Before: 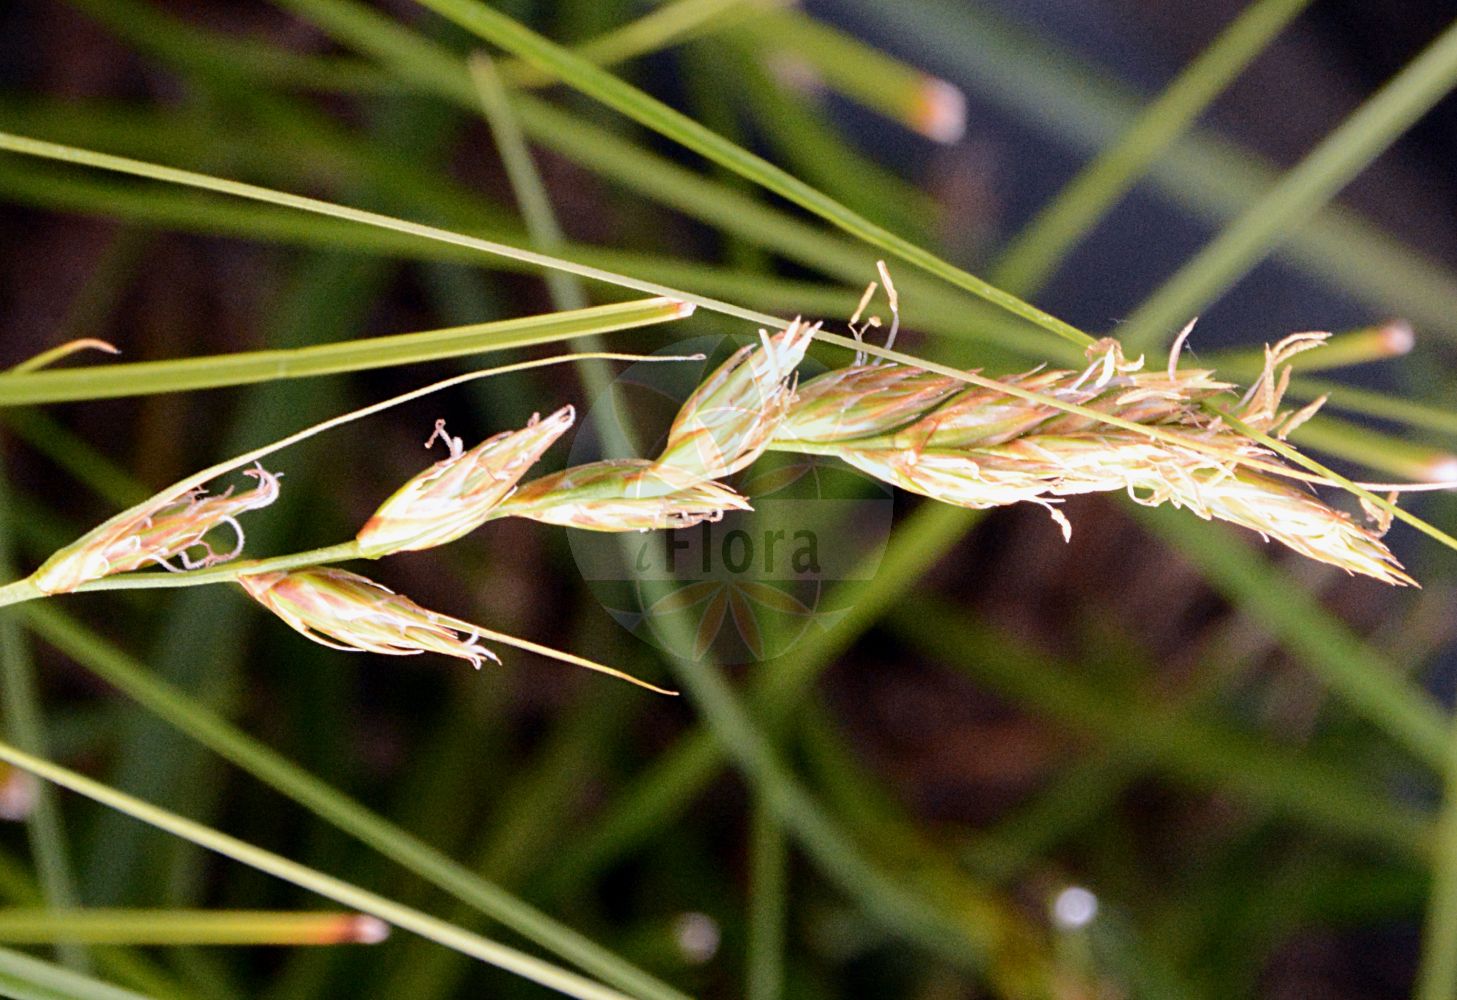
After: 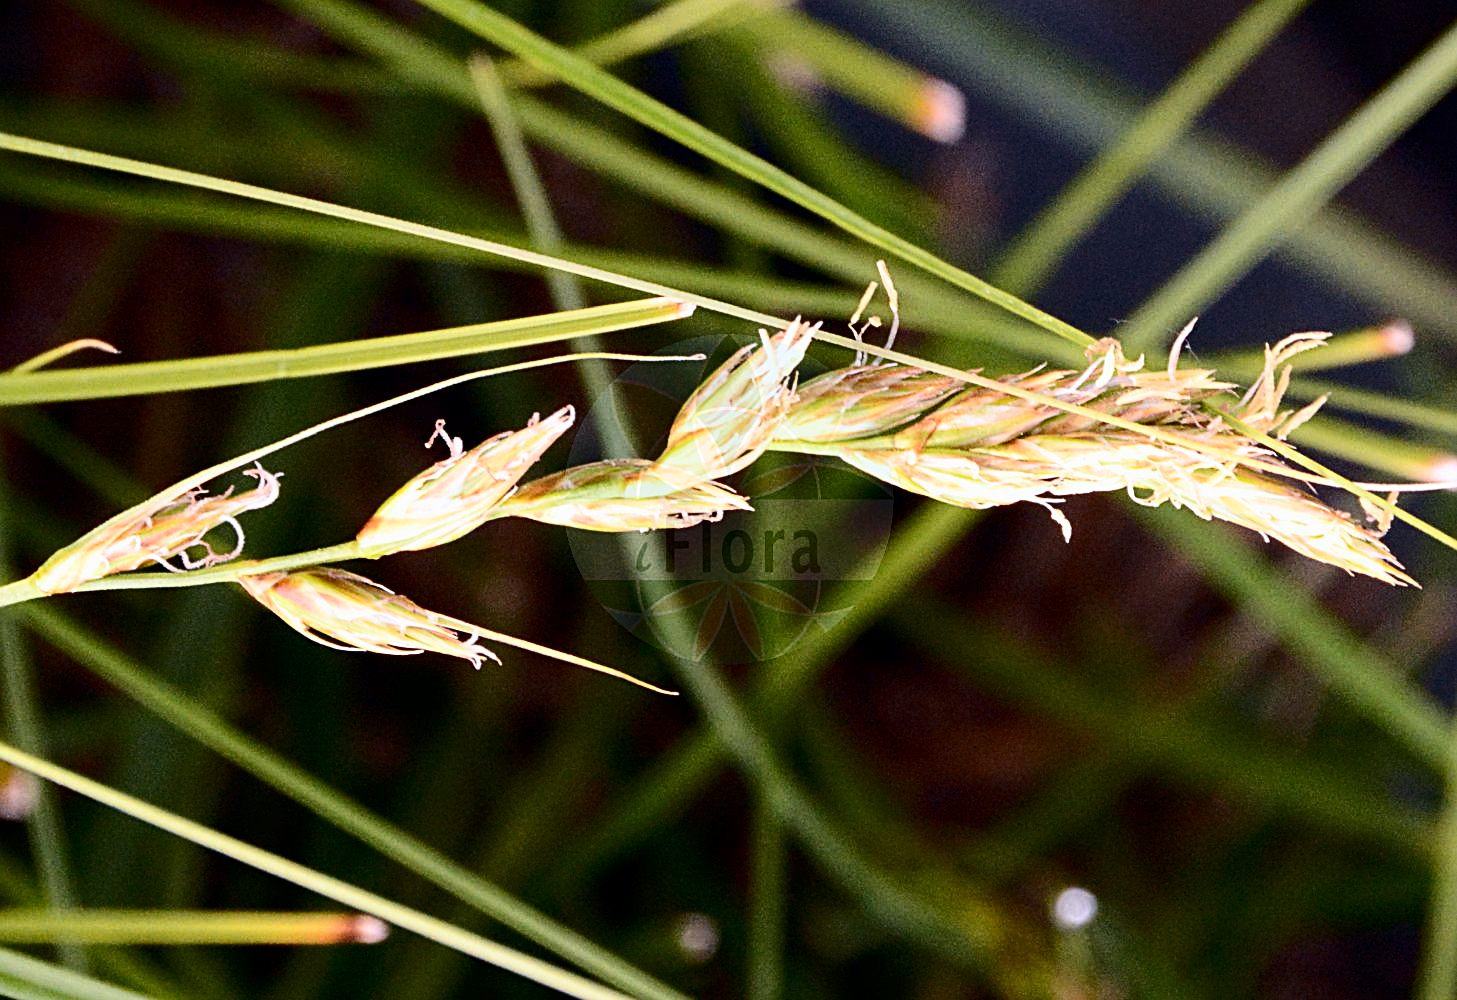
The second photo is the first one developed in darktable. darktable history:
haze removal: compatibility mode true, adaptive false
contrast brightness saturation: contrast 0.283
sharpen: on, module defaults
